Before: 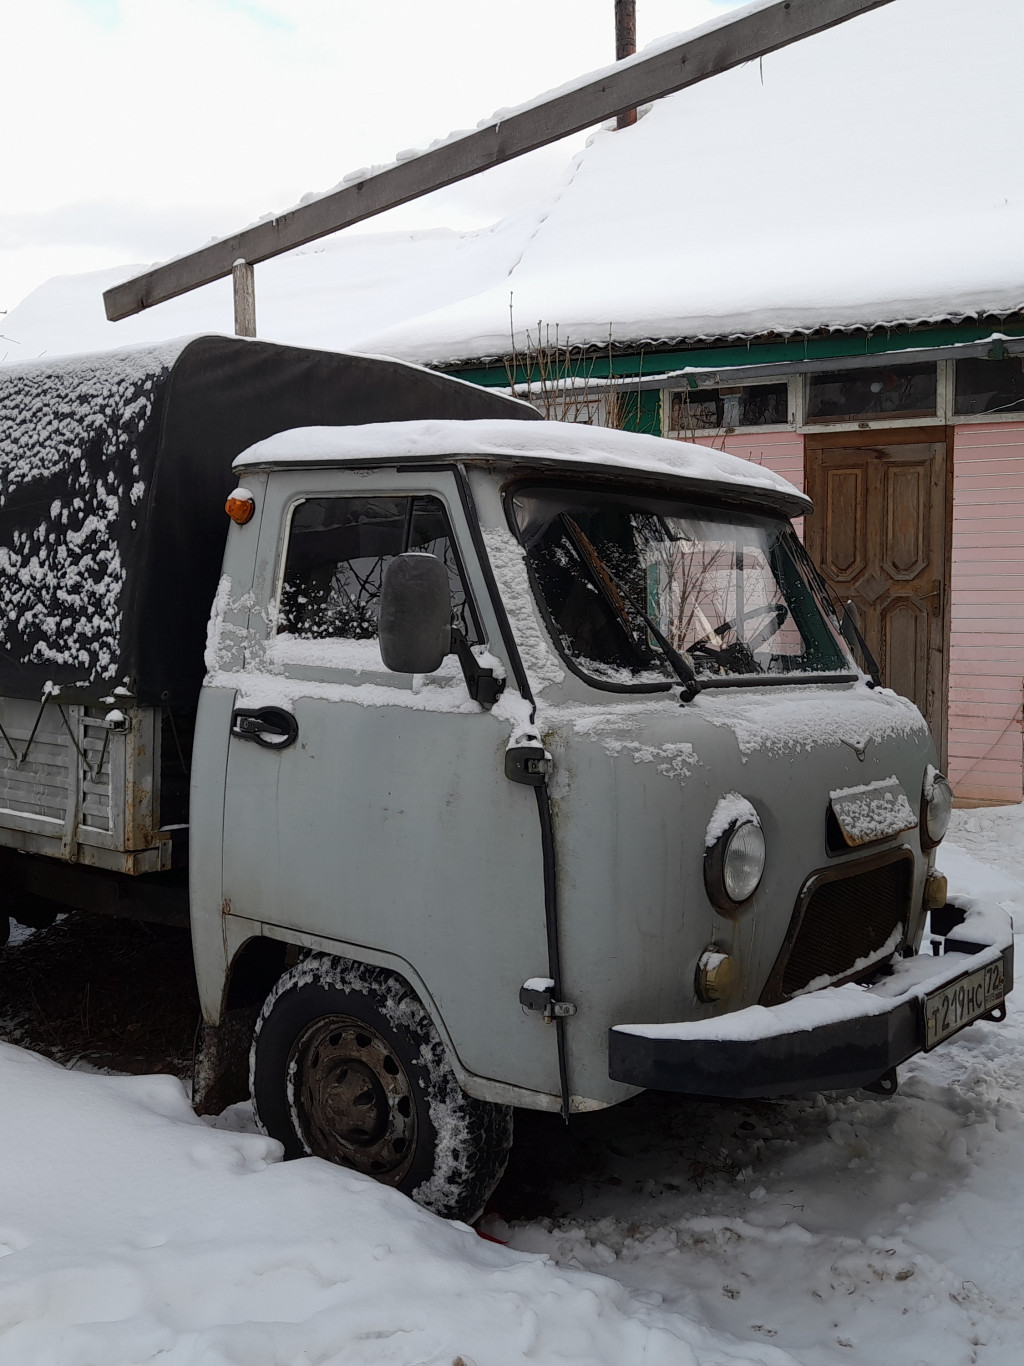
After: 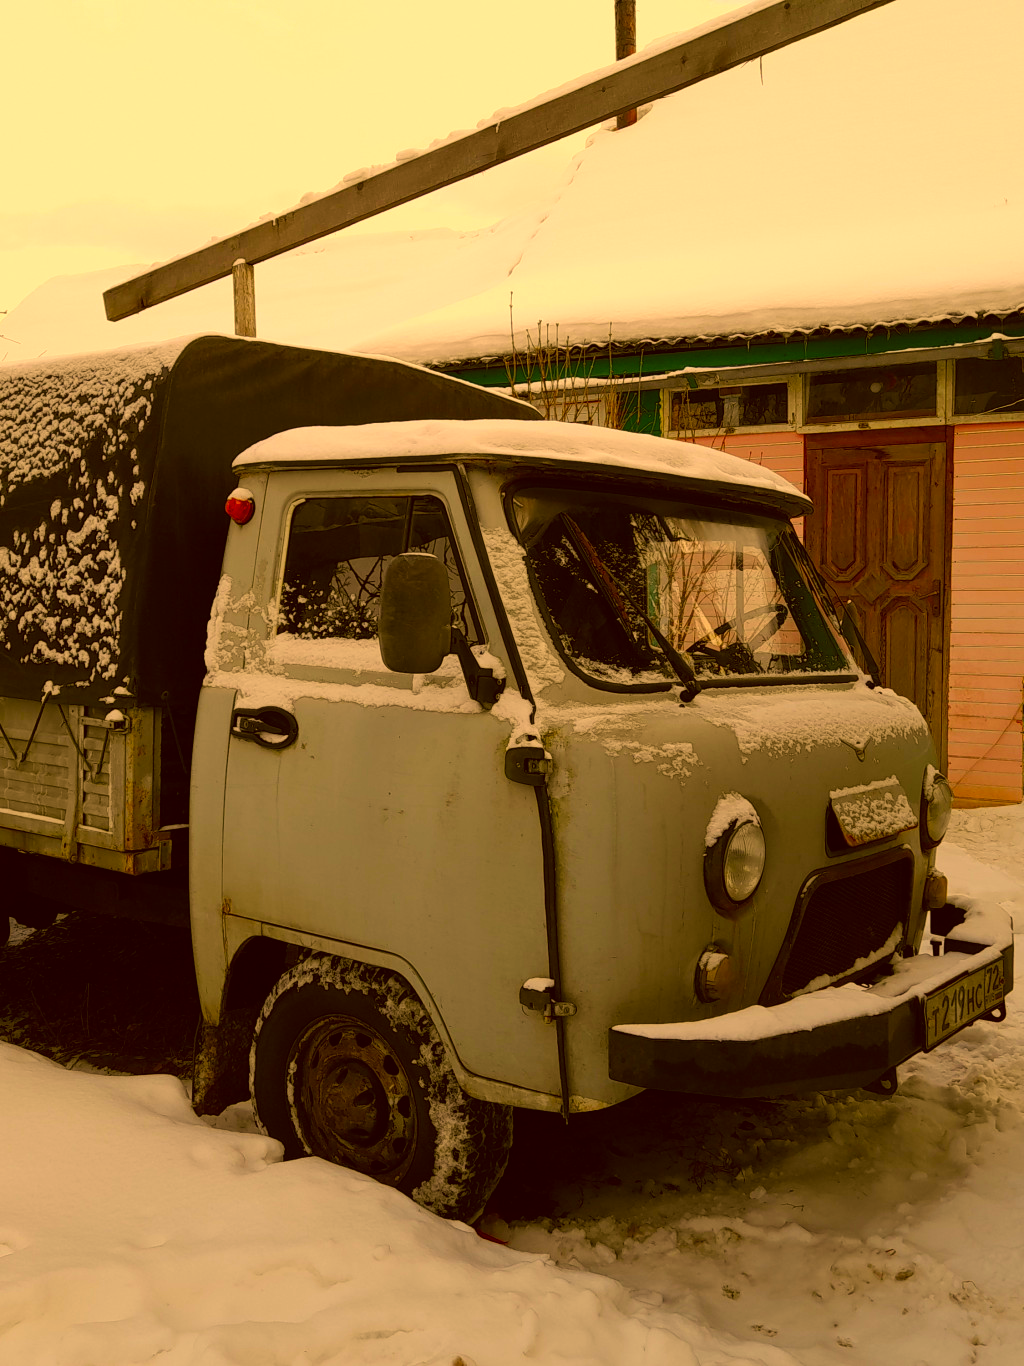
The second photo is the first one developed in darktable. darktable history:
color correction: highlights a* 10.52, highlights b* 29.93, shadows a* 2.81, shadows b* 16.89, saturation 1.73
tone equalizer: edges refinement/feathering 500, mask exposure compensation -1.57 EV, preserve details no
